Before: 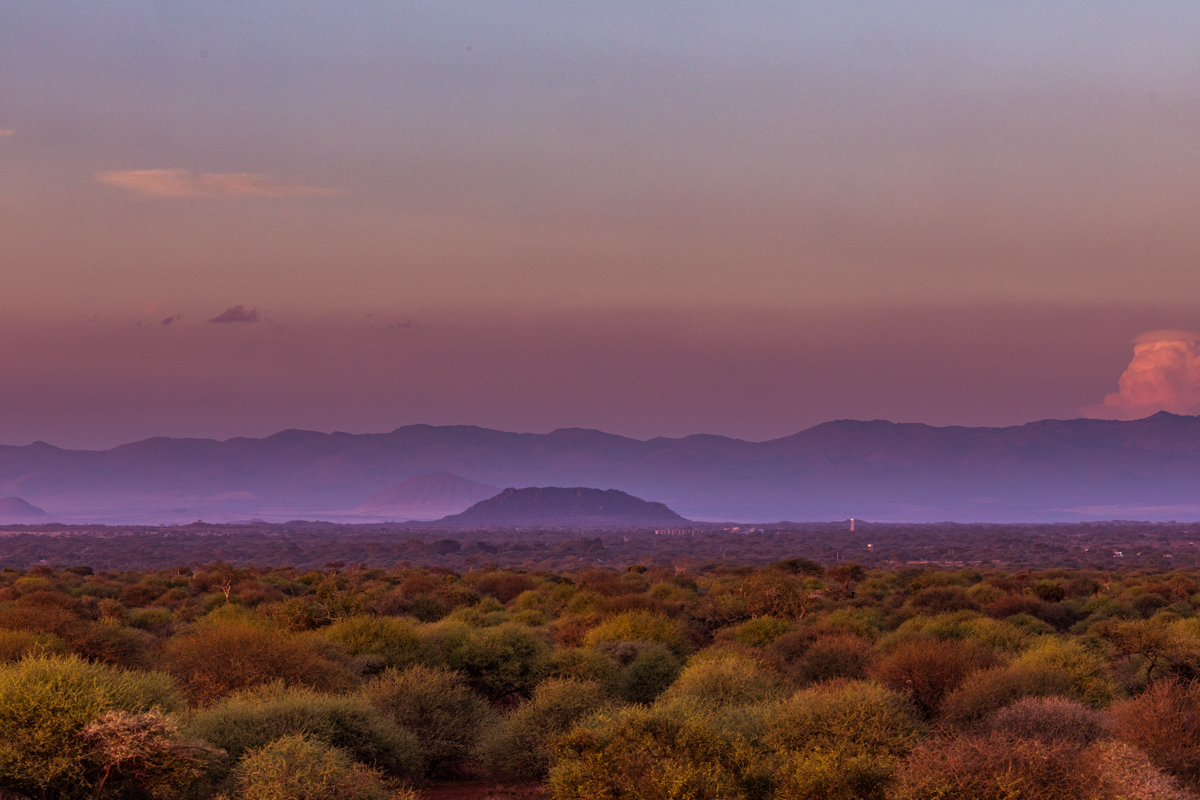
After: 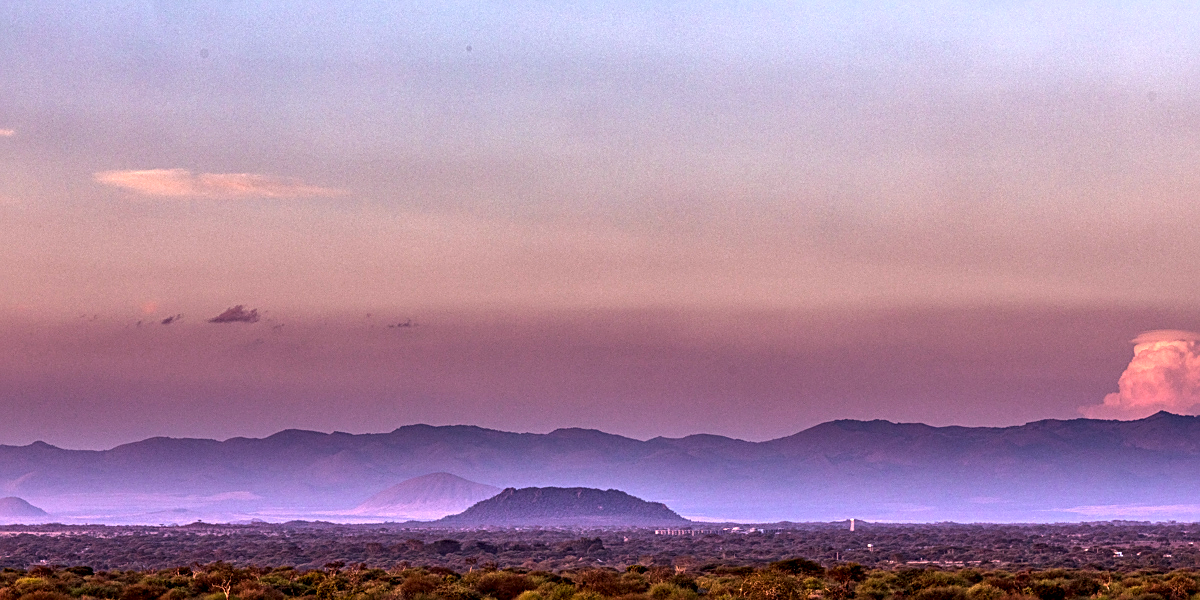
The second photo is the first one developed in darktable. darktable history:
local contrast: detail 130%
crop: bottom 24.988%
exposure: exposure 0.6 EV, compensate highlight preservation false
sharpen: on, module defaults
color calibration: x 0.342, y 0.355, temperature 5146 K
white balance: red 0.967, blue 1.049
tone equalizer: -8 EV -0.417 EV, -7 EV -0.389 EV, -6 EV -0.333 EV, -5 EV -0.222 EV, -3 EV 0.222 EV, -2 EV 0.333 EV, -1 EV 0.389 EV, +0 EV 0.417 EV, edges refinement/feathering 500, mask exposure compensation -1.57 EV, preserve details no
contrast equalizer: octaves 7, y [[0.6 ×6], [0.55 ×6], [0 ×6], [0 ×6], [0 ×6]]
